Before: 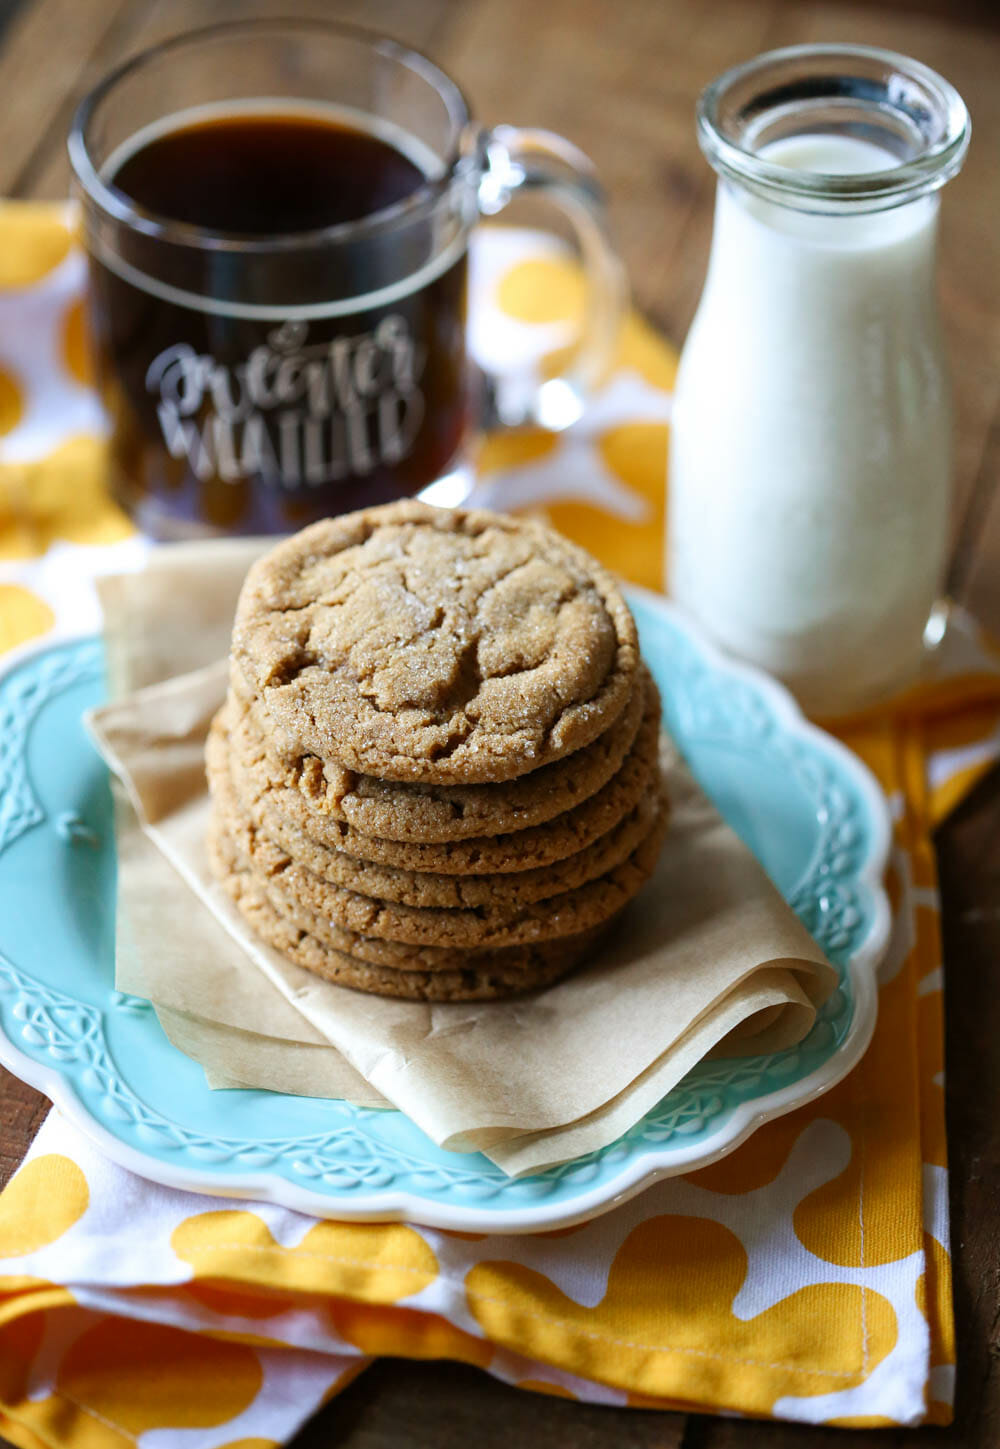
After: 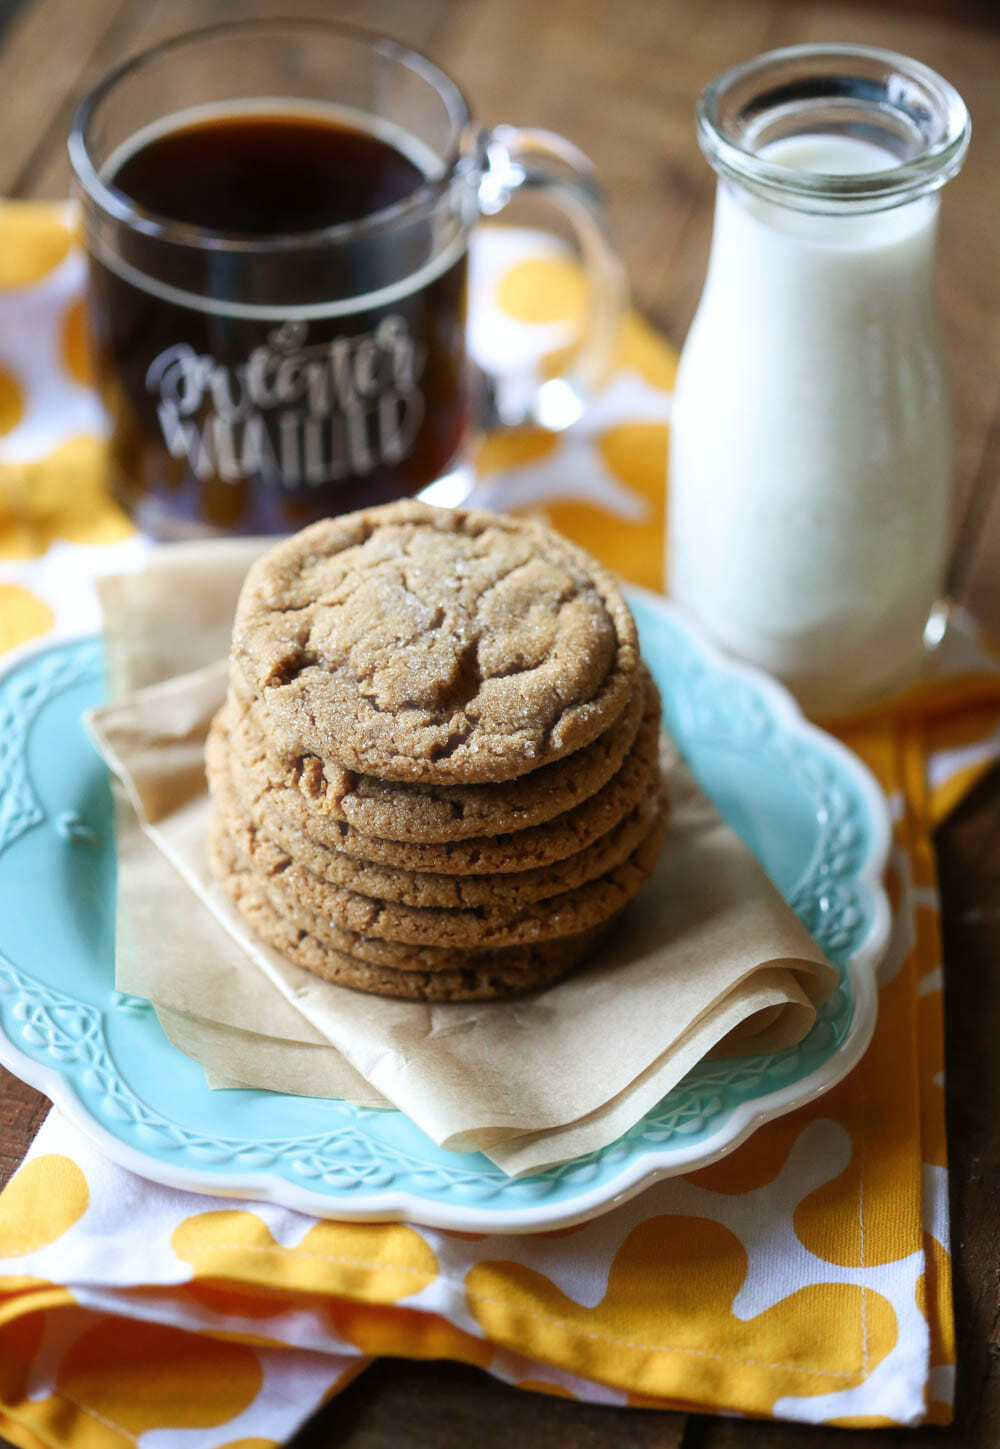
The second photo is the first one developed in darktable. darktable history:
haze removal: strength -0.097, compatibility mode true, adaptive false
